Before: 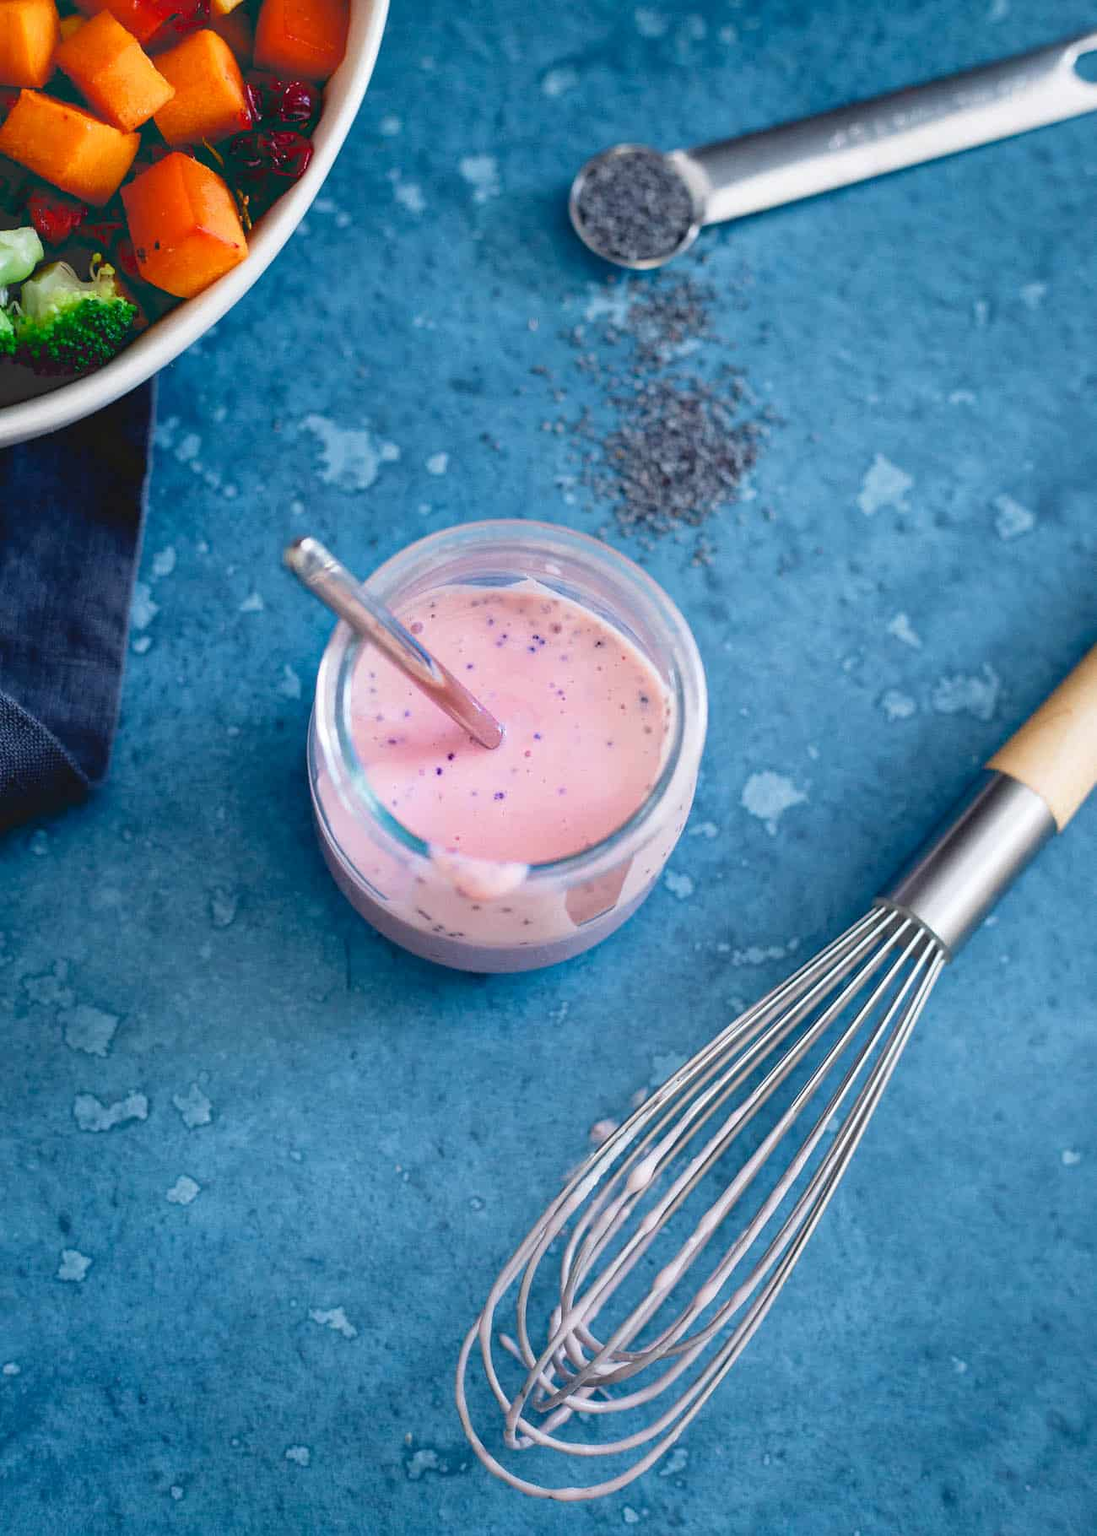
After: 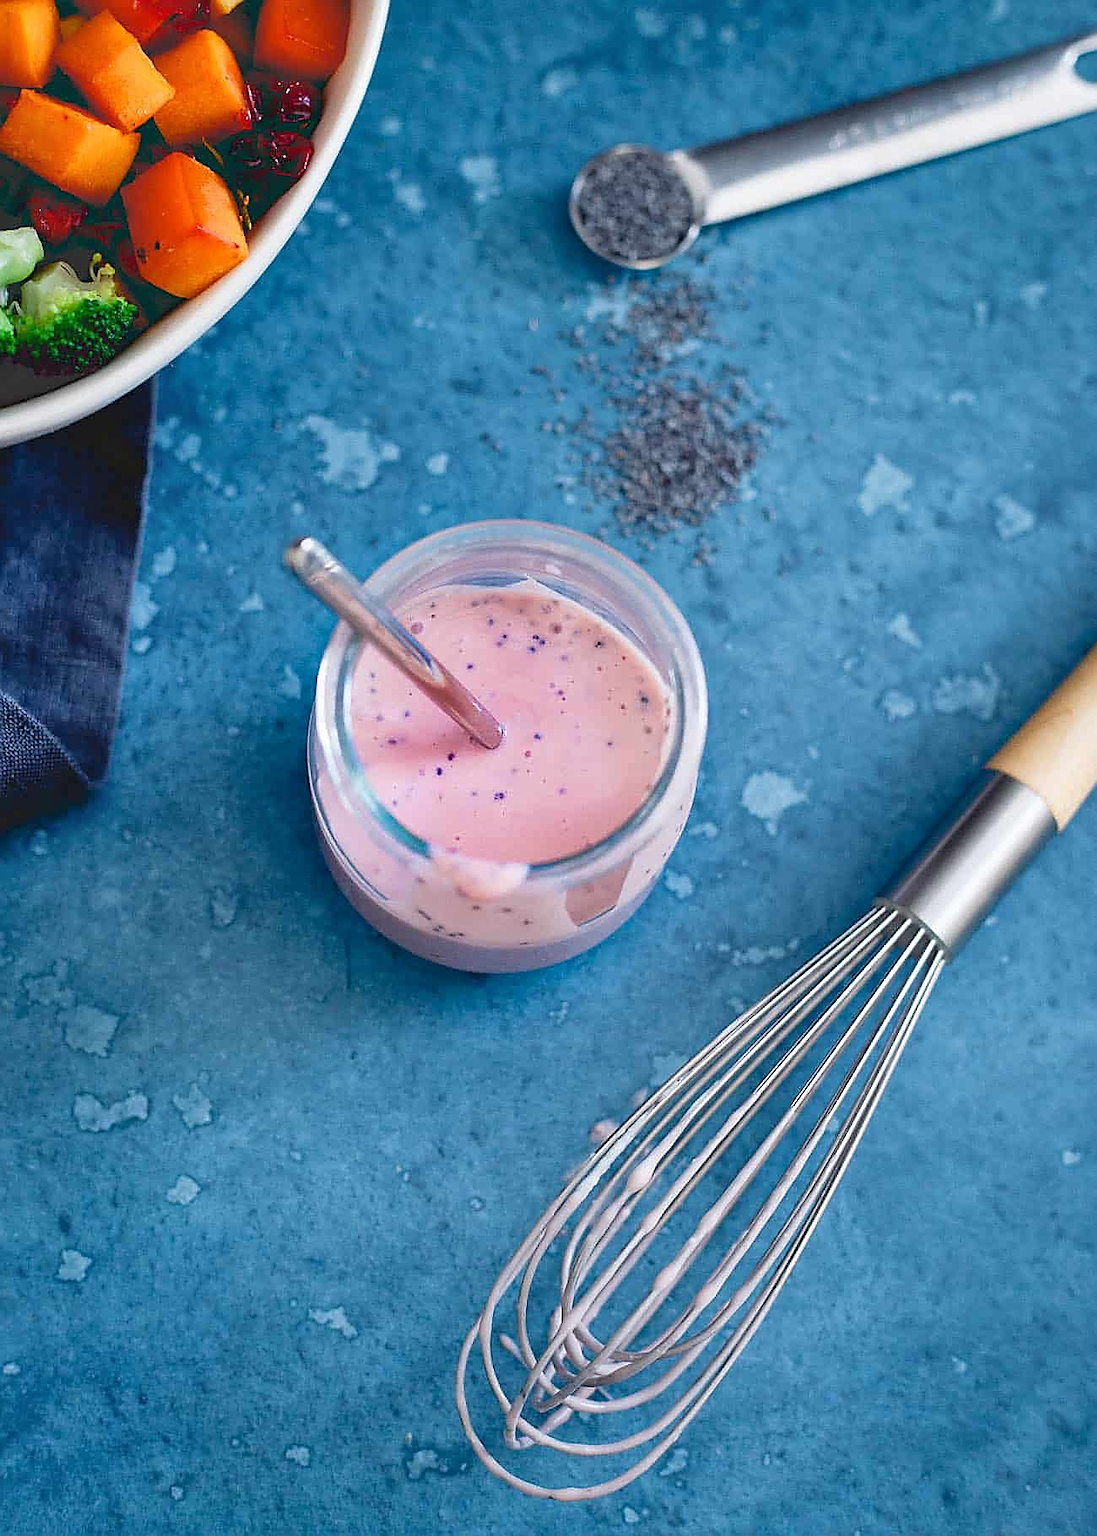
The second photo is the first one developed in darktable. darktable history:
sharpen: radius 1.351, amount 1.241, threshold 0.819
shadows and highlights: soften with gaussian
